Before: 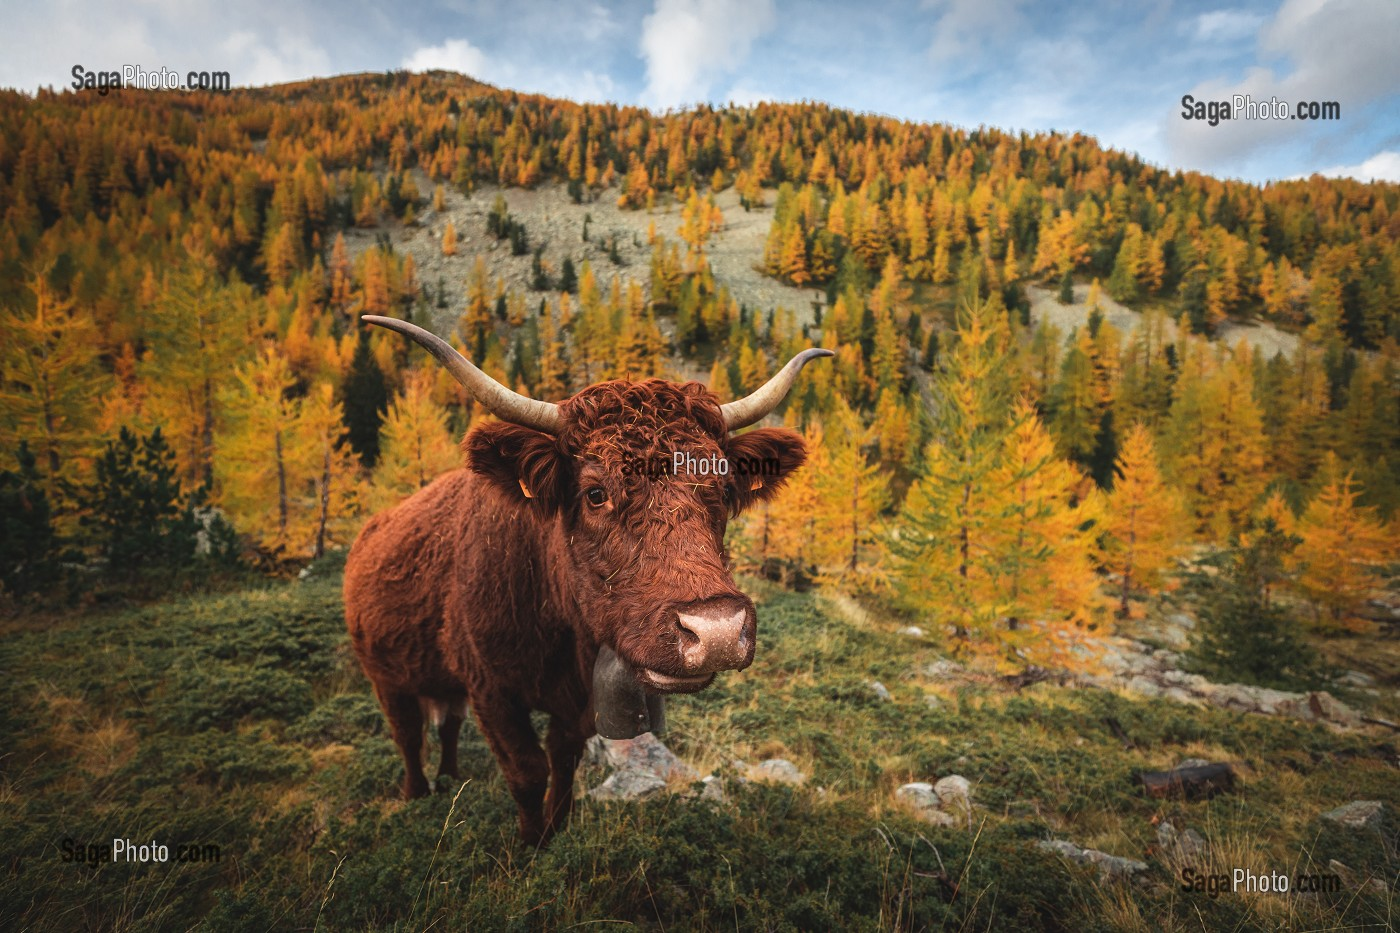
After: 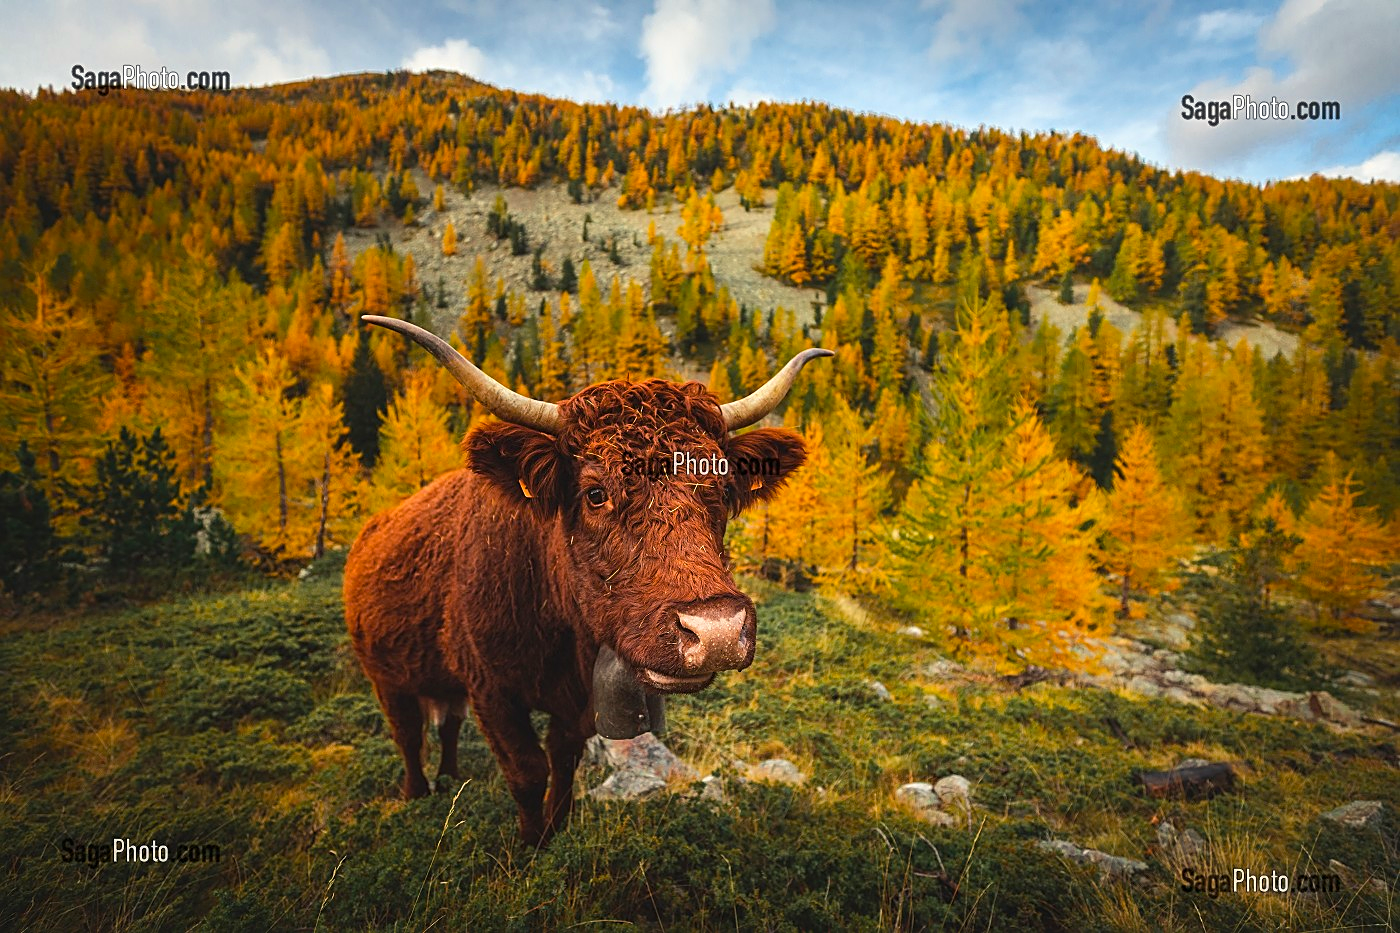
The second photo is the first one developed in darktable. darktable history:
color balance rgb: highlights gain › luminance 5.958%, highlights gain › chroma 1.257%, highlights gain › hue 88.66°, perceptual saturation grading › global saturation 25.437%, global vibrance 20%
sharpen: on, module defaults
